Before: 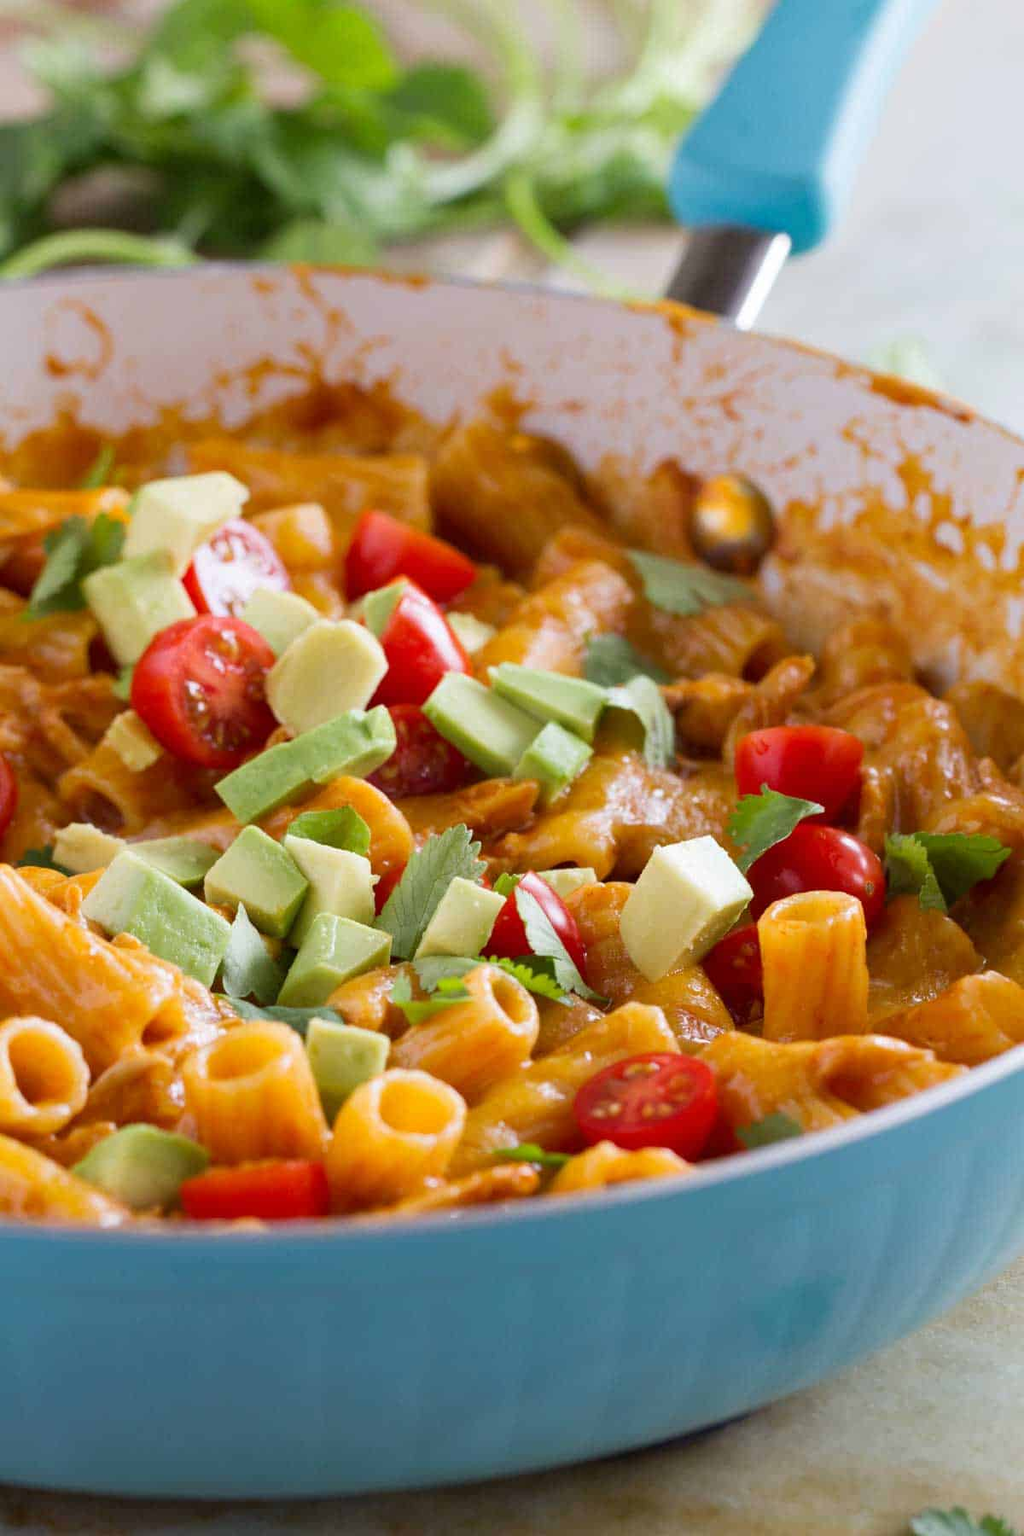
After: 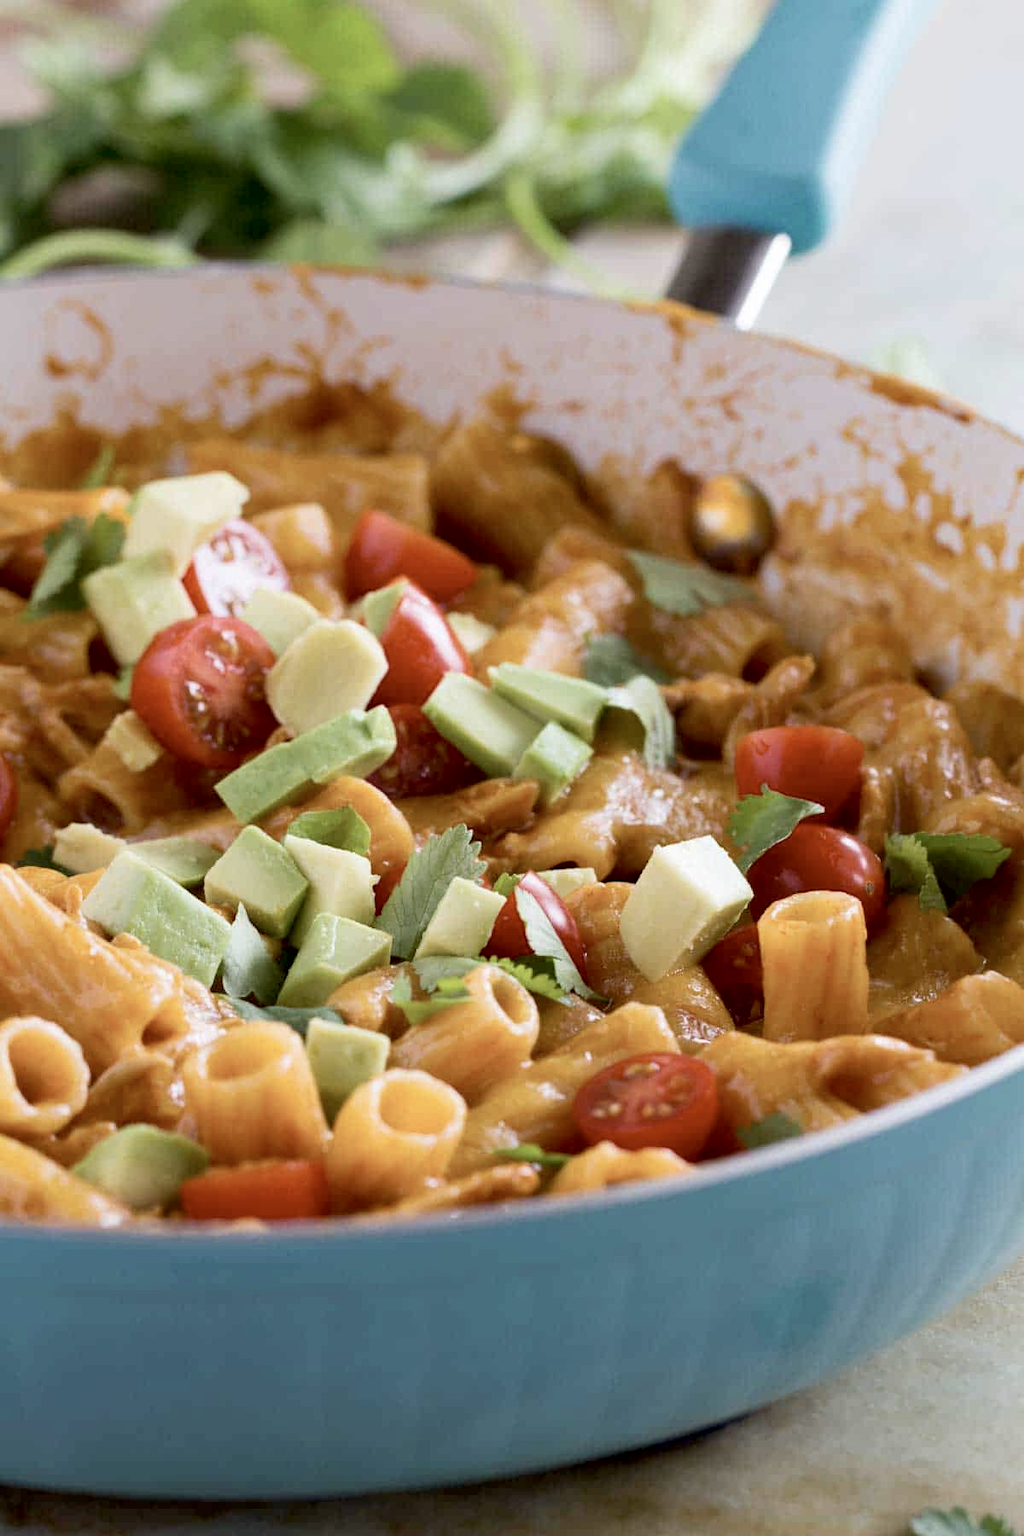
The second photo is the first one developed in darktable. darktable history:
exposure: black level correction 0.012, compensate highlight preservation false
contrast brightness saturation: contrast 0.099, saturation -0.371
velvia: strength 14.96%
